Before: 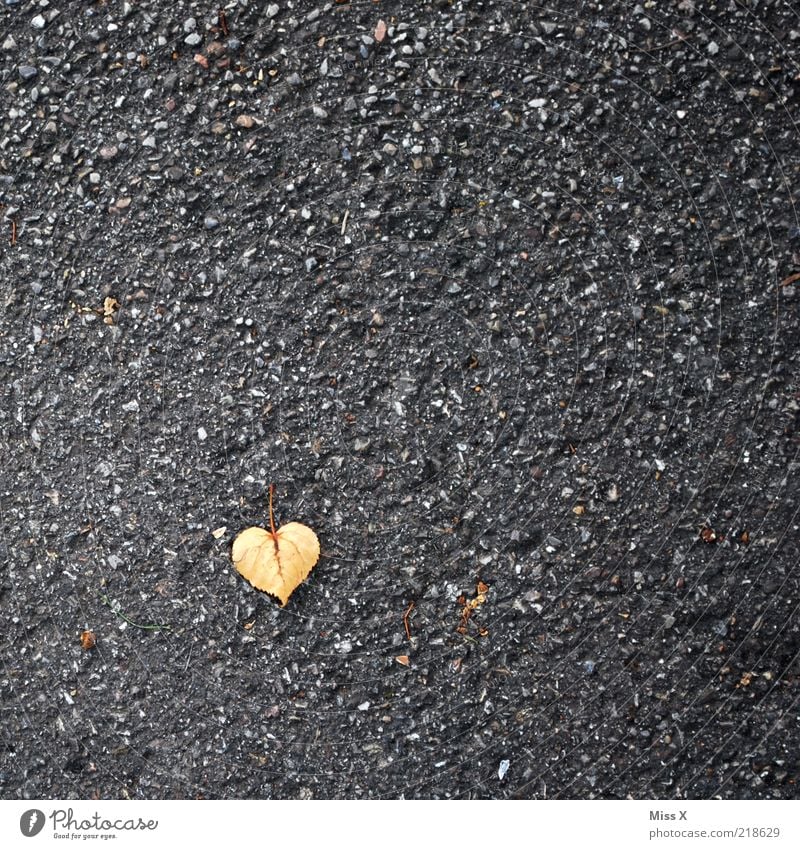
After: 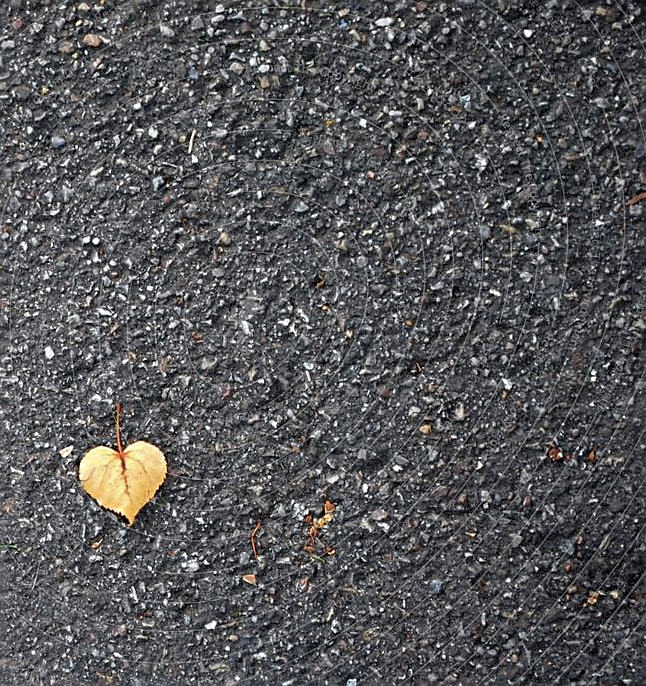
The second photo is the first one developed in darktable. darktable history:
shadows and highlights: on, module defaults
crop: left 19.159%, top 9.58%, bottom 9.58%
tone equalizer: on, module defaults
sharpen: on, module defaults
